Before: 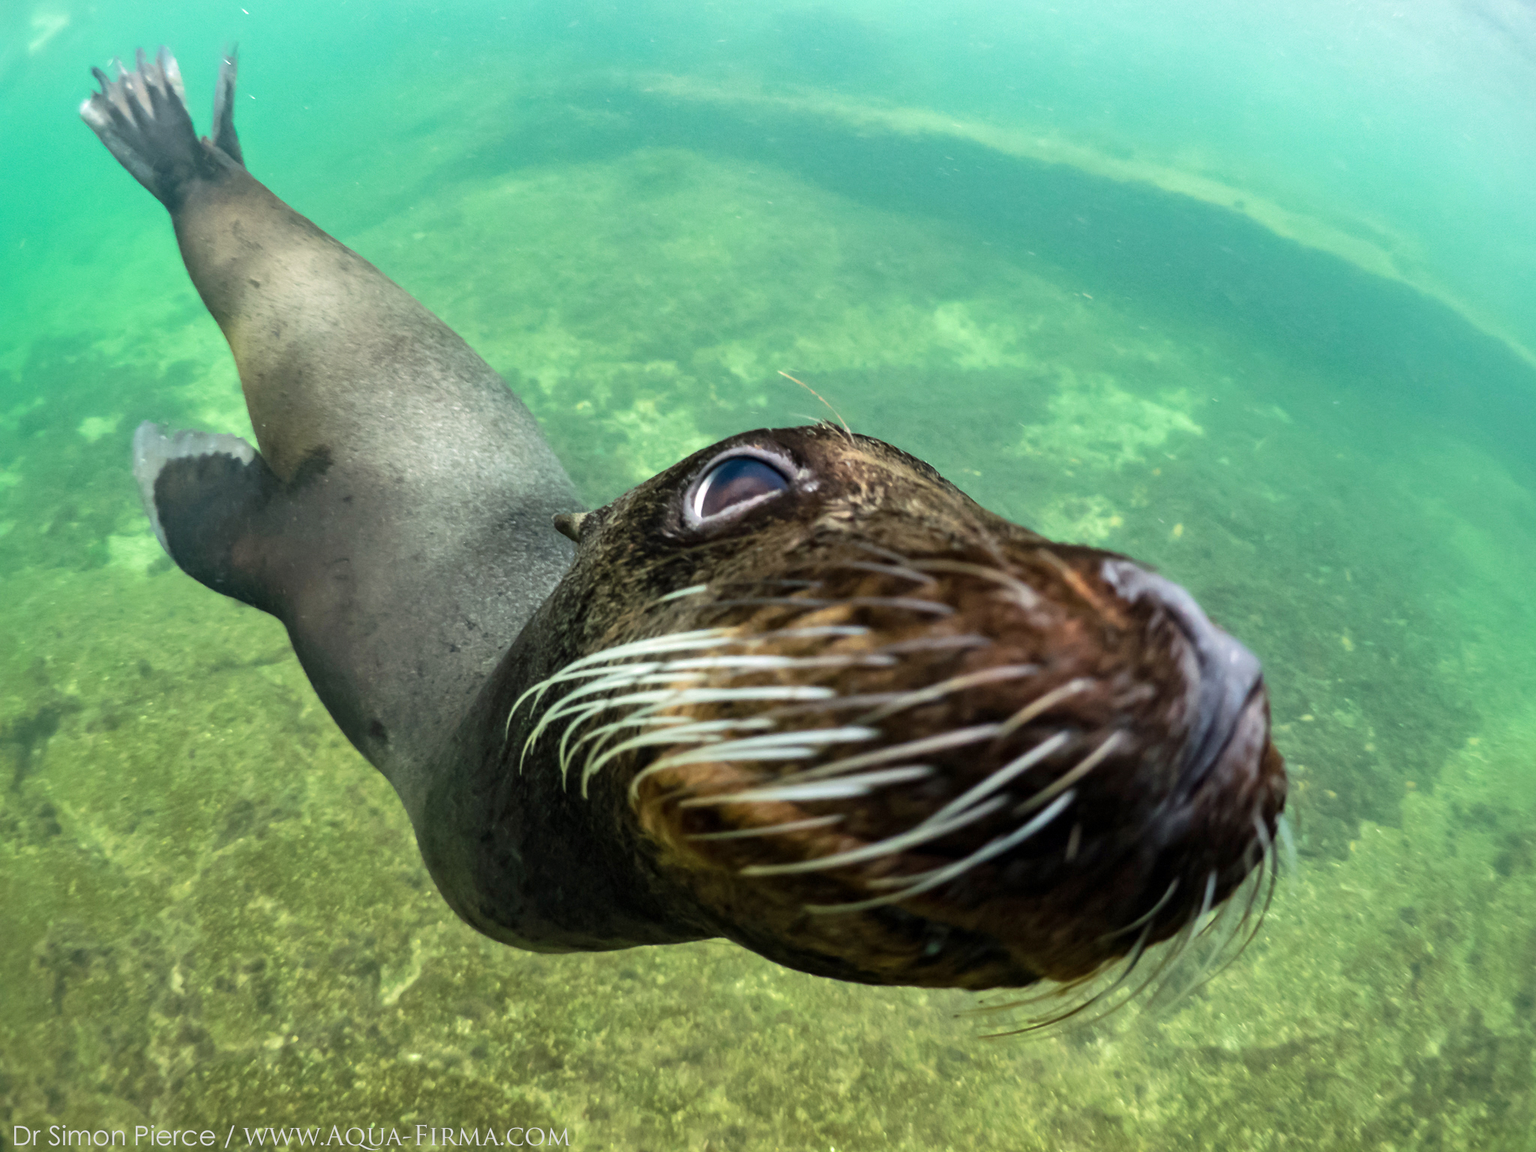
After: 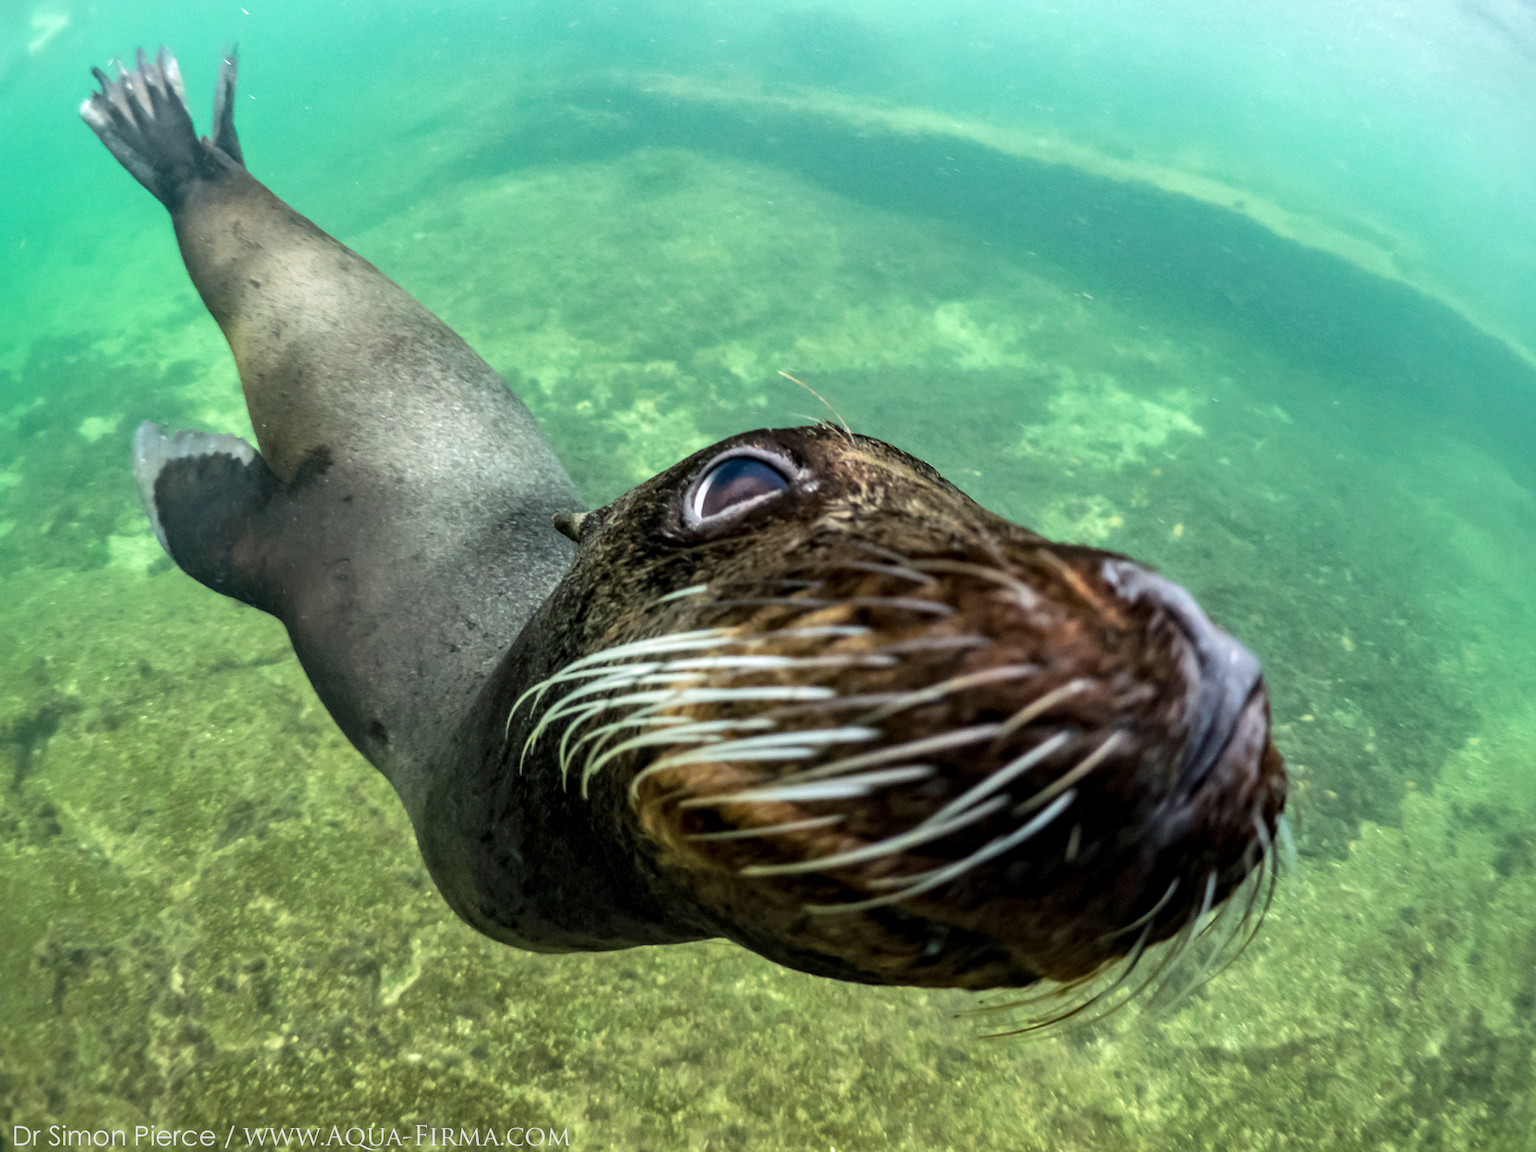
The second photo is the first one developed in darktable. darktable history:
local contrast: detail 130%
white balance: red 0.988, blue 1.017
